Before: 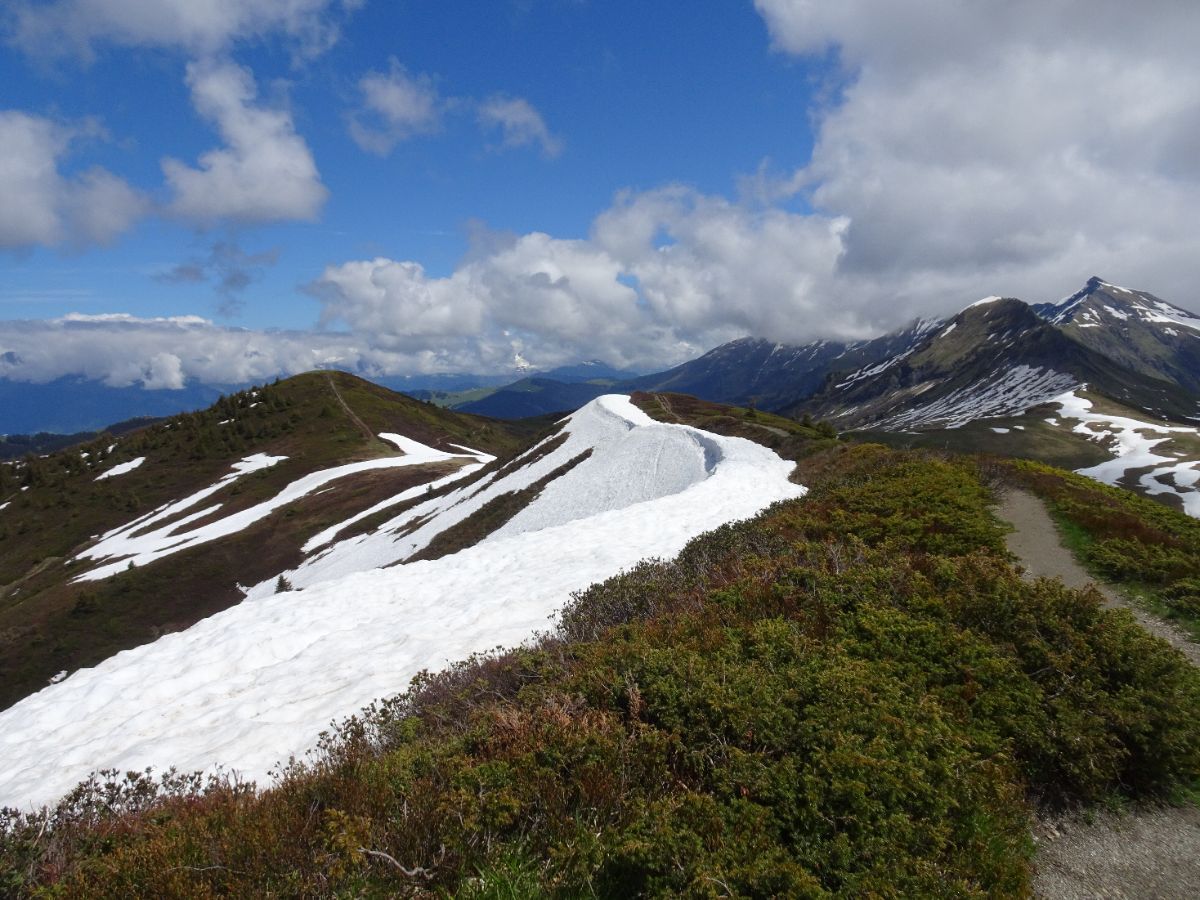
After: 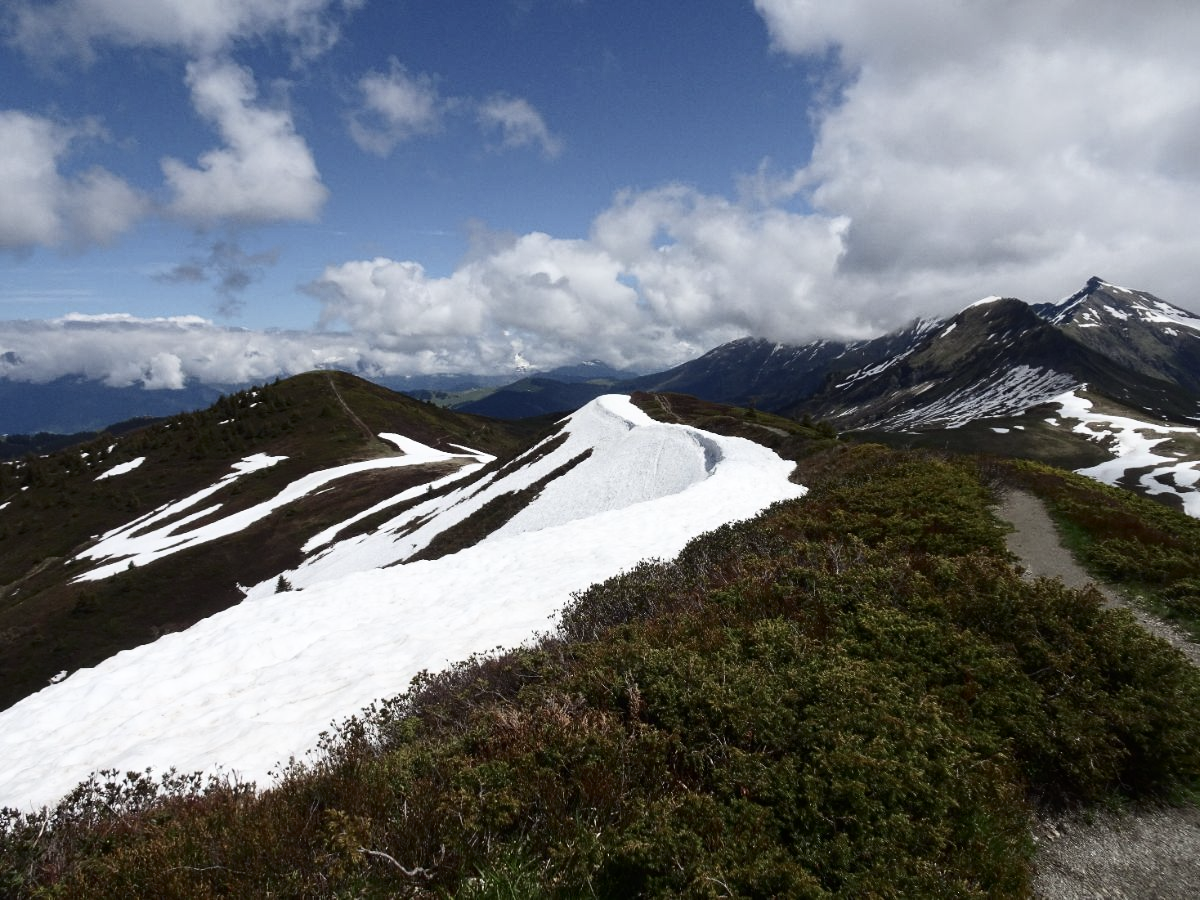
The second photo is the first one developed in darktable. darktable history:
contrast brightness saturation: contrast 0.25, saturation -0.31
